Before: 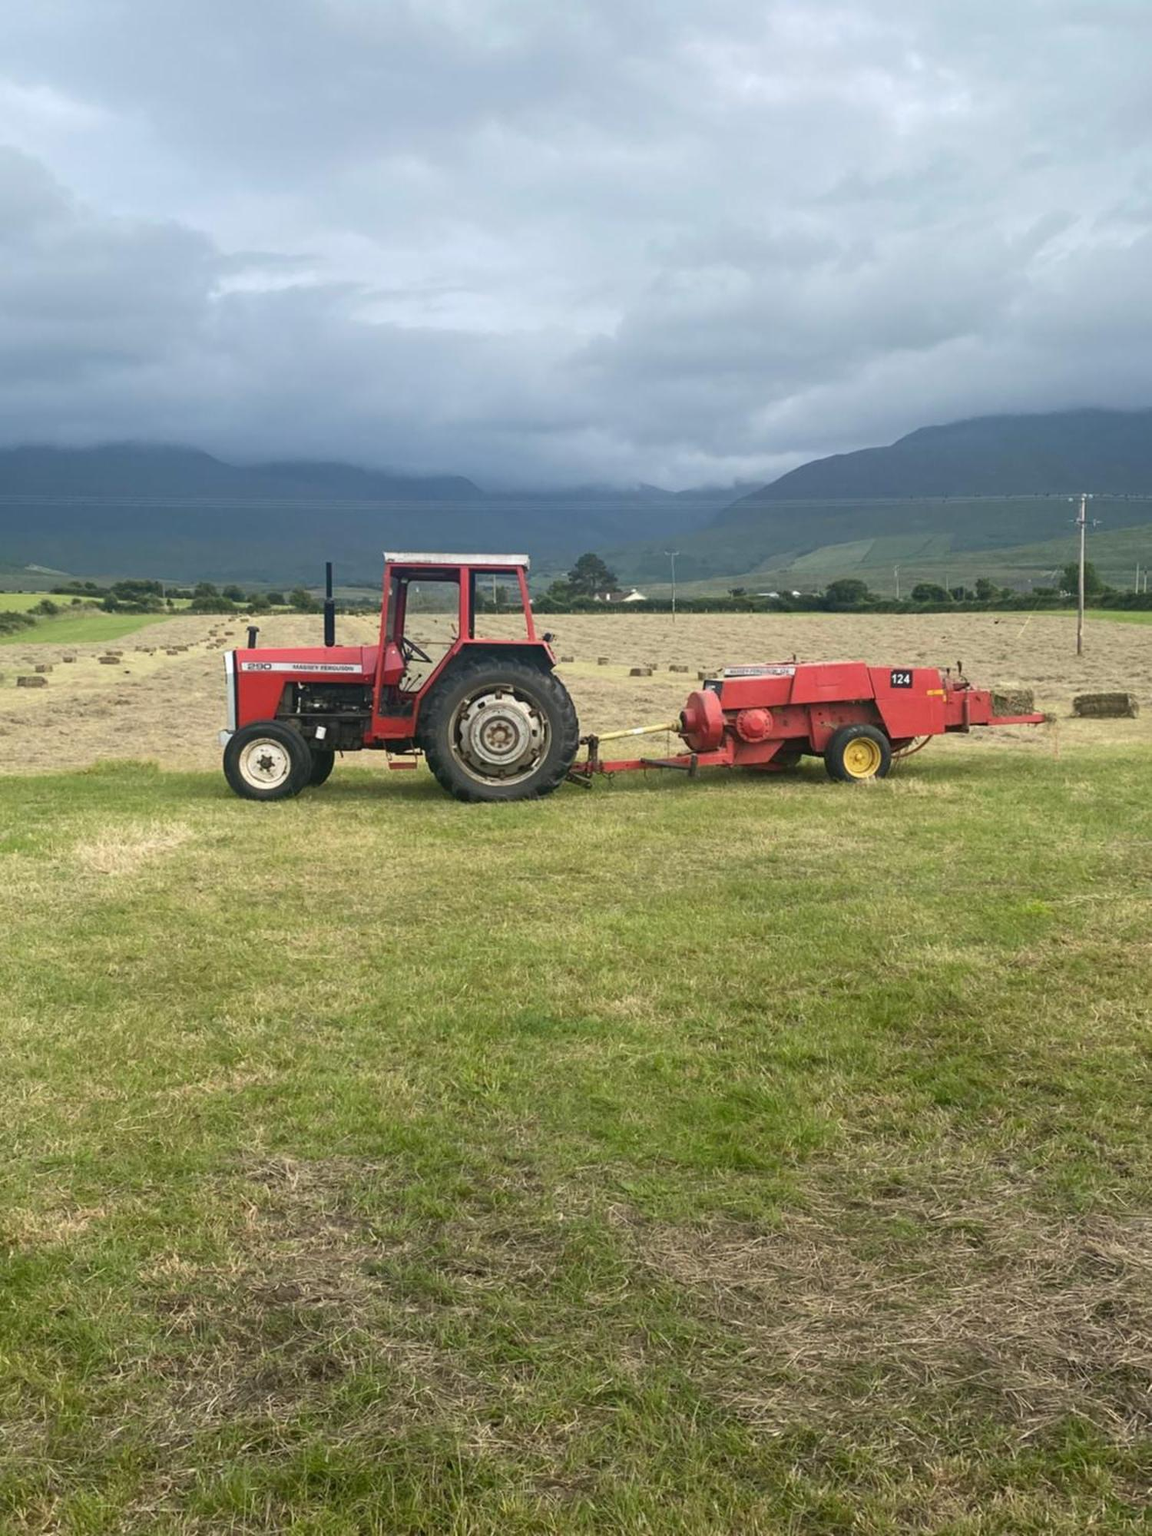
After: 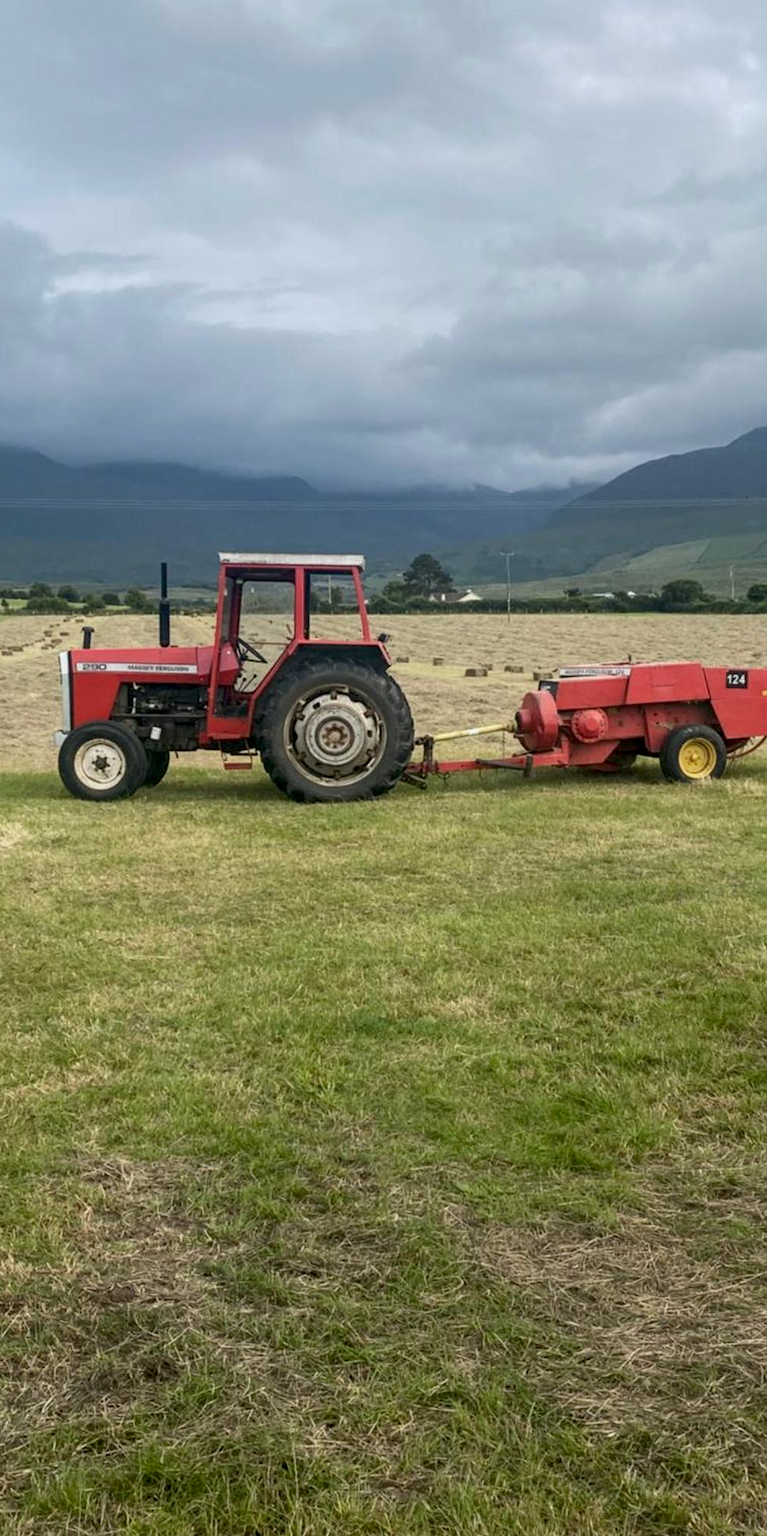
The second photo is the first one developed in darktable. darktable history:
crop and rotate: left 14.385%, right 18.948%
local contrast: on, module defaults
exposure: black level correction 0.006, exposure -0.226 EV, compensate highlight preservation false
